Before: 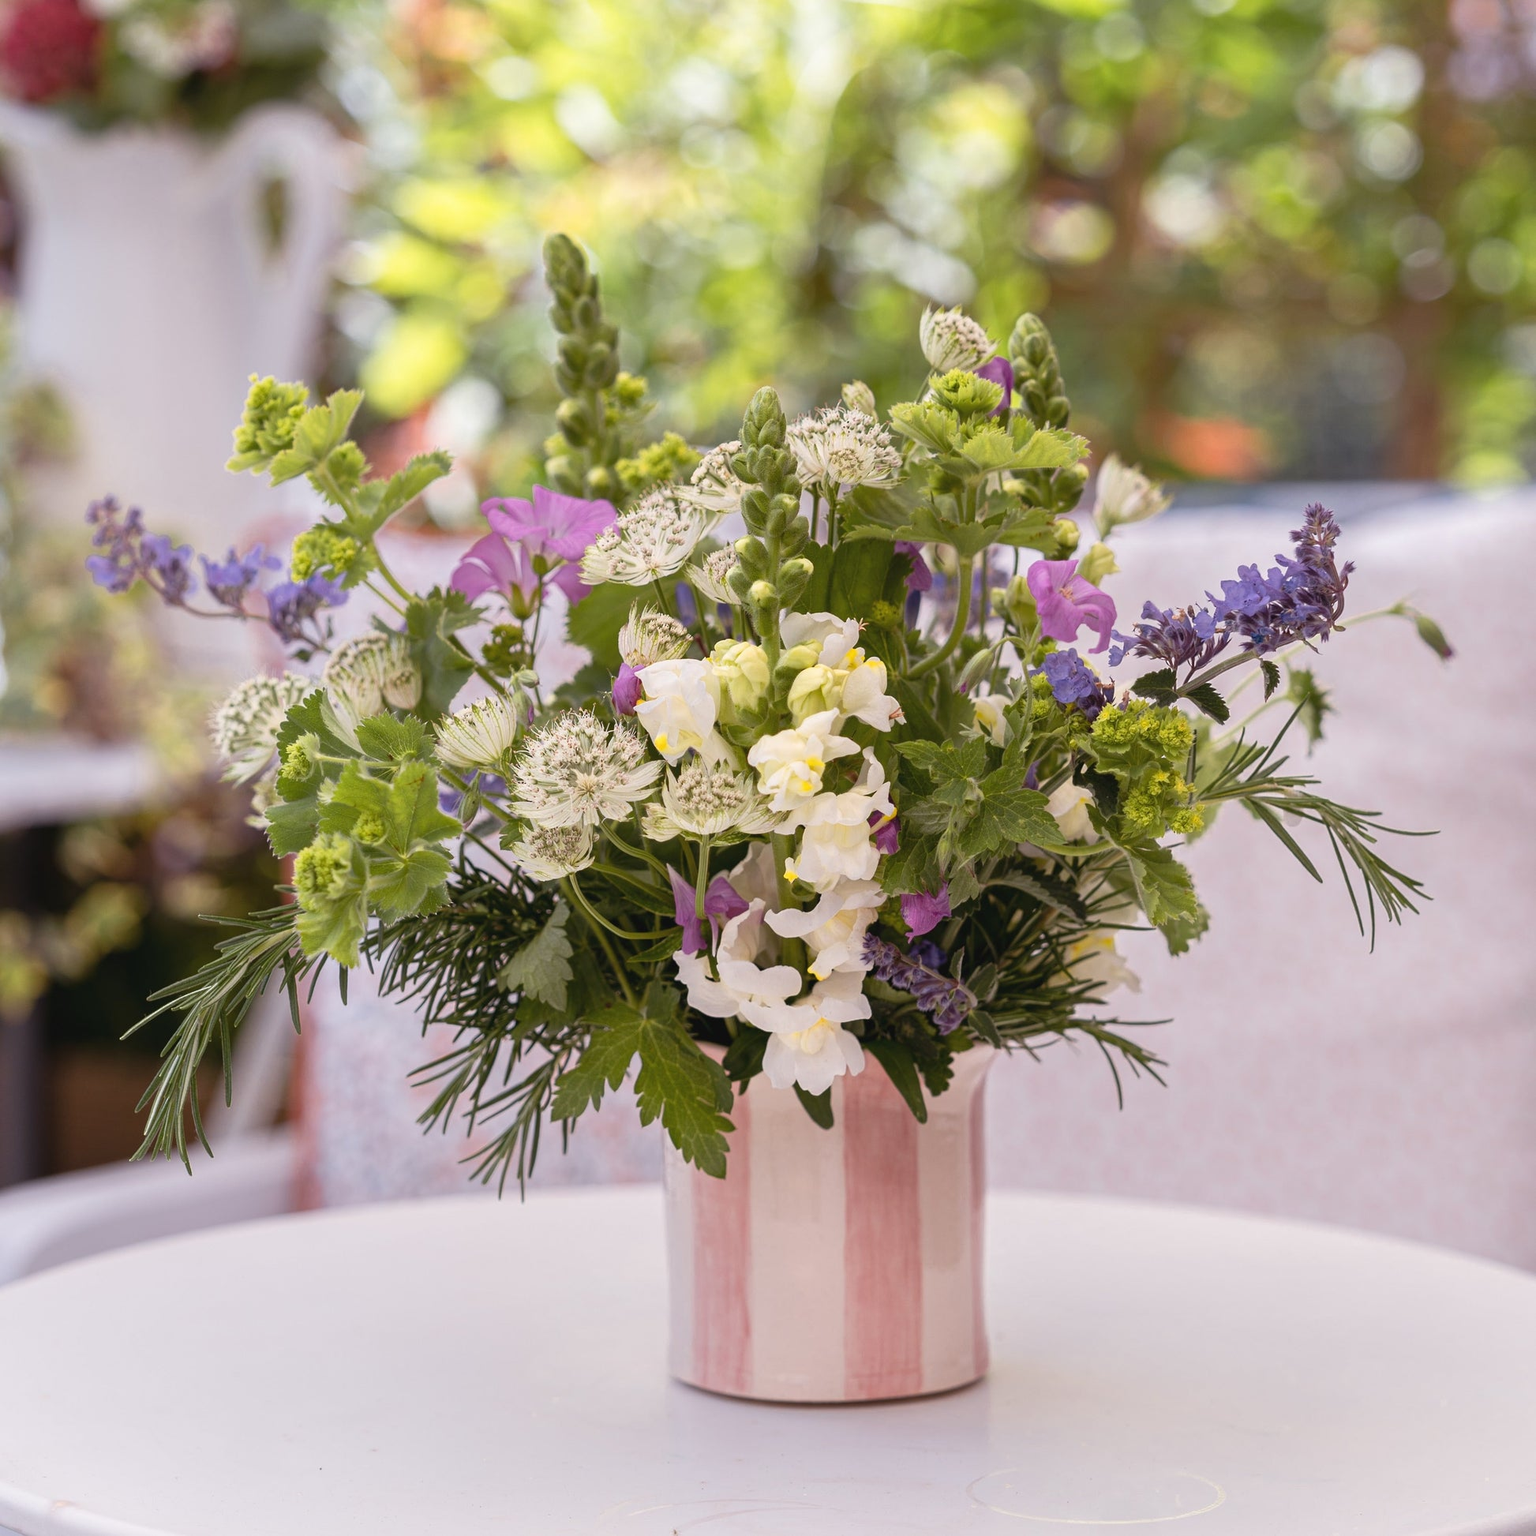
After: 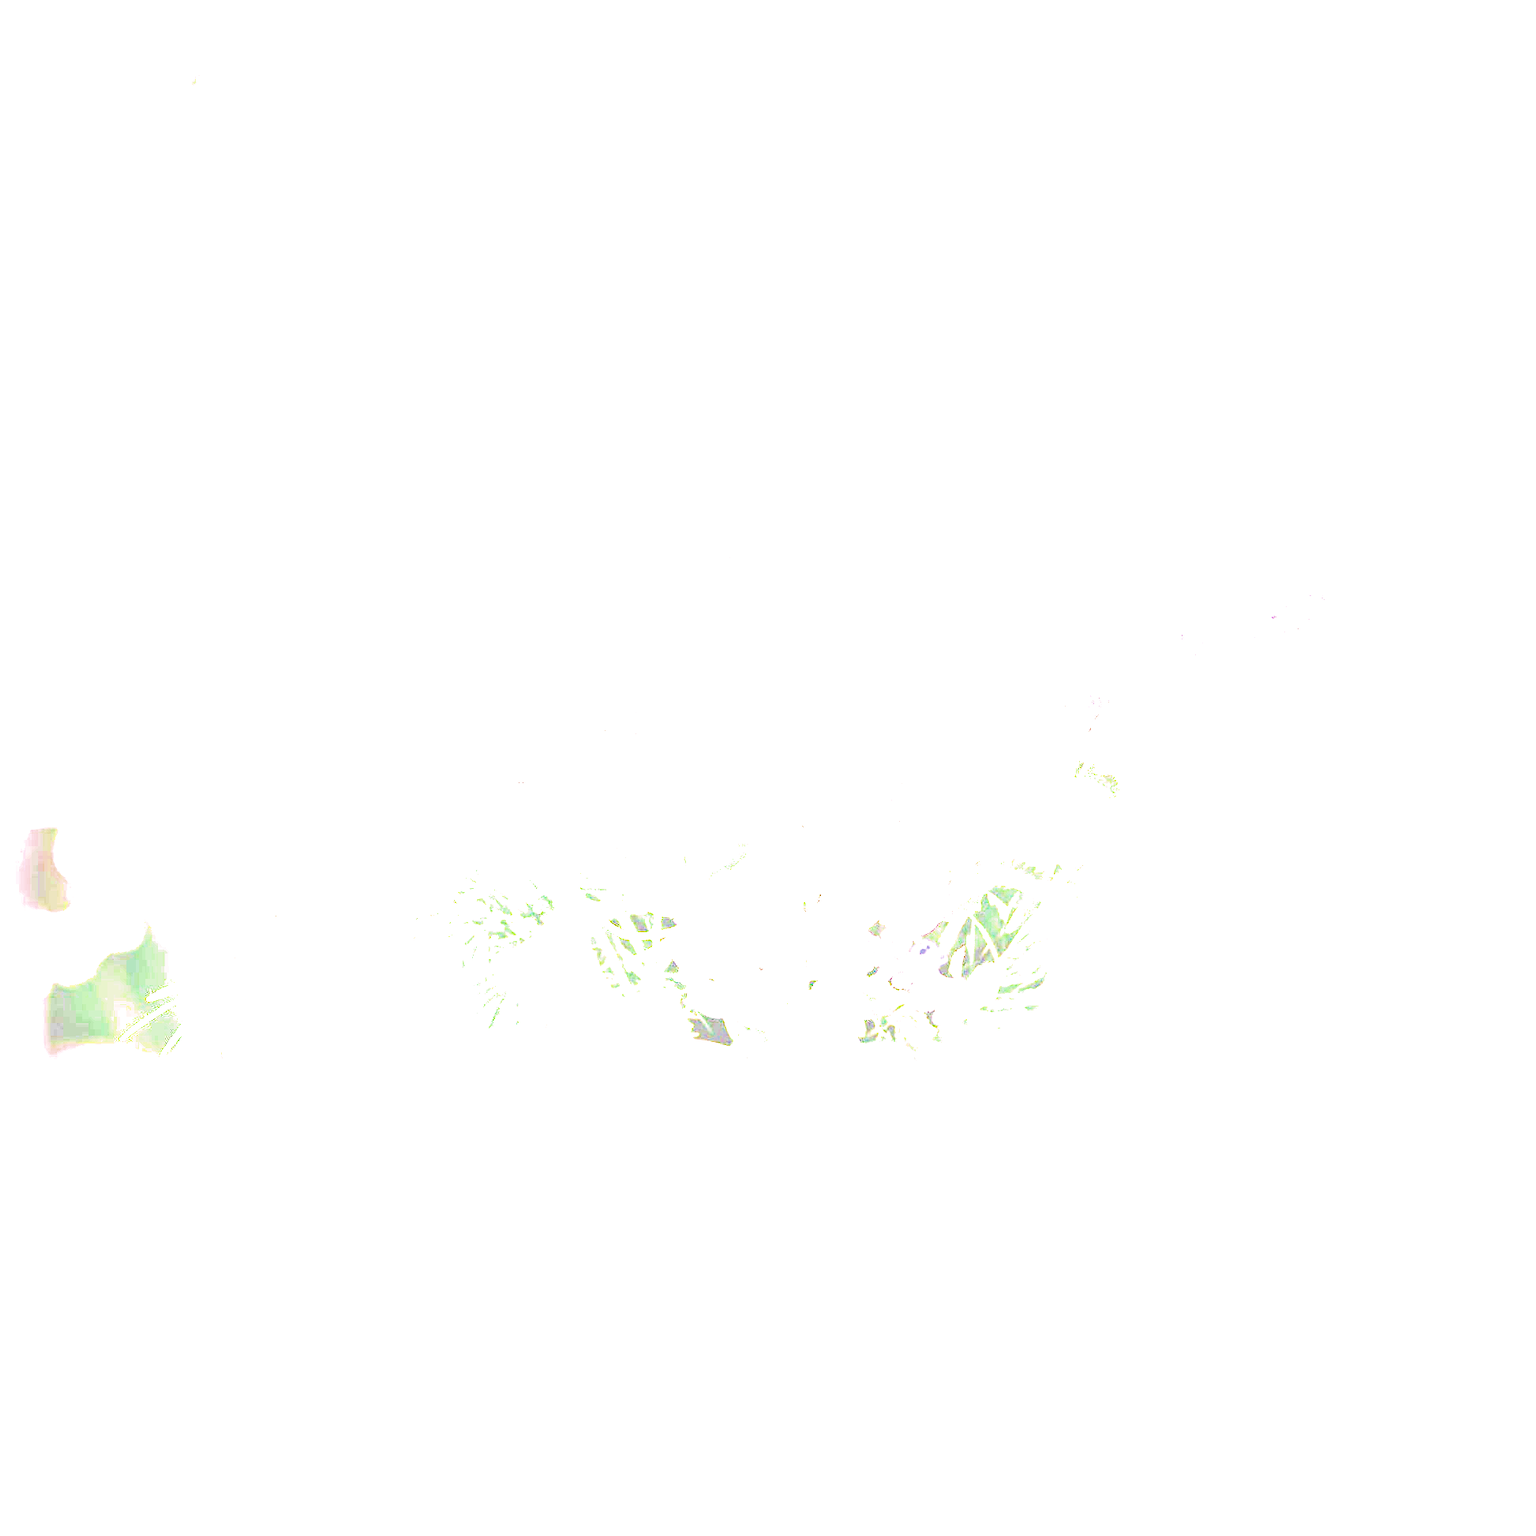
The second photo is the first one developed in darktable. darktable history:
exposure: exposure 8 EV, compensate highlight preservation false
split-toning: highlights › hue 298.8°, highlights › saturation 0.73, compress 41.76%
contrast brightness saturation: brightness -1, saturation 1
filmic rgb: black relative exposure -8.15 EV, white relative exposure 3.76 EV, hardness 4.46
